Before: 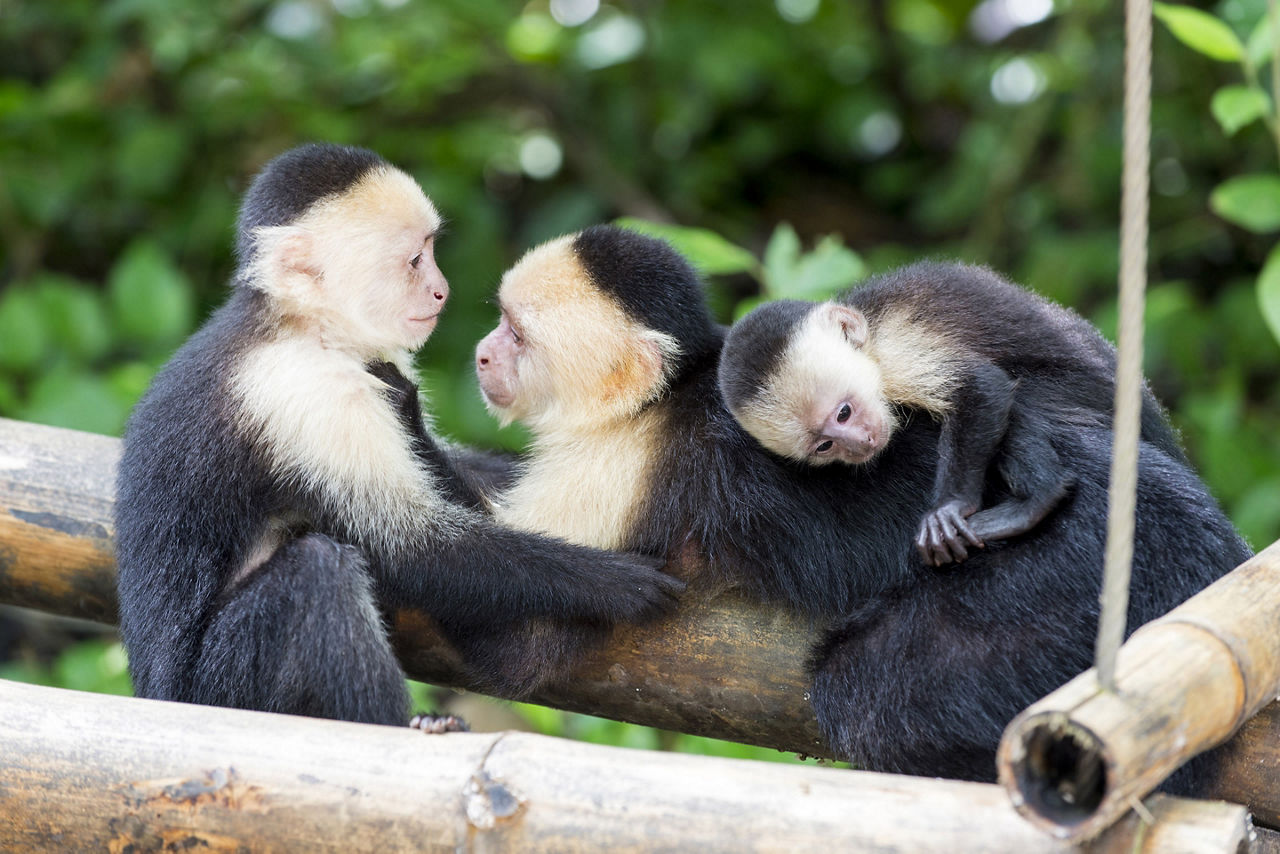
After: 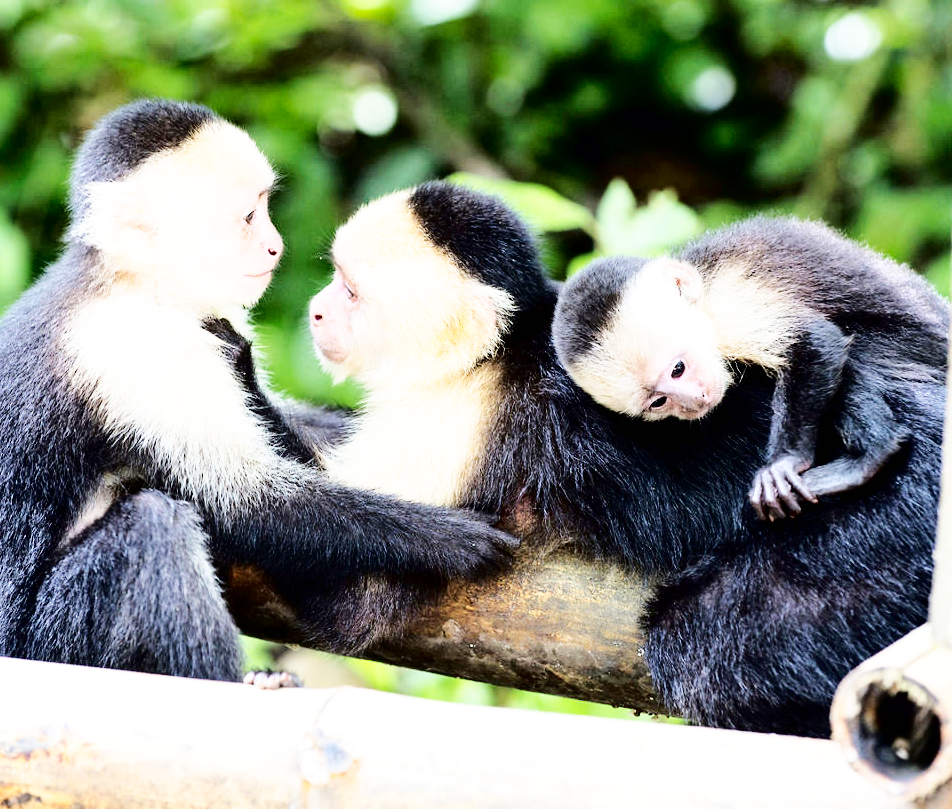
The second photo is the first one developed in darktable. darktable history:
crop and rotate: left 13.011%, top 5.246%, right 12.555%
tone equalizer: -7 EV 0.139 EV
base curve: curves: ch0 [(0, 0.003) (0.001, 0.002) (0.006, 0.004) (0.02, 0.022) (0.048, 0.086) (0.094, 0.234) (0.162, 0.431) (0.258, 0.629) (0.385, 0.8) (0.548, 0.918) (0.751, 0.988) (1, 1)], preserve colors none
tone curve: curves: ch0 [(0, 0) (0.003, 0) (0.011, 0.001) (0.025, 0.003) (0.044, 0.005) (0.069, 0.012) (0.1, 0.023) (0.136, 0.039) (0.177, 0.088) (0.224, 0.15) (0.277, 0.24) (0.335, 0.337) (0.399, 0.437) (0.468, 0.535) (0.543, 0.629) (0.623, 0.71) (0.709, 0.782) (0.801, 0.856) (0.898, 0.94) (1, 1)], color space Lab, independent channels, preserve colors none
